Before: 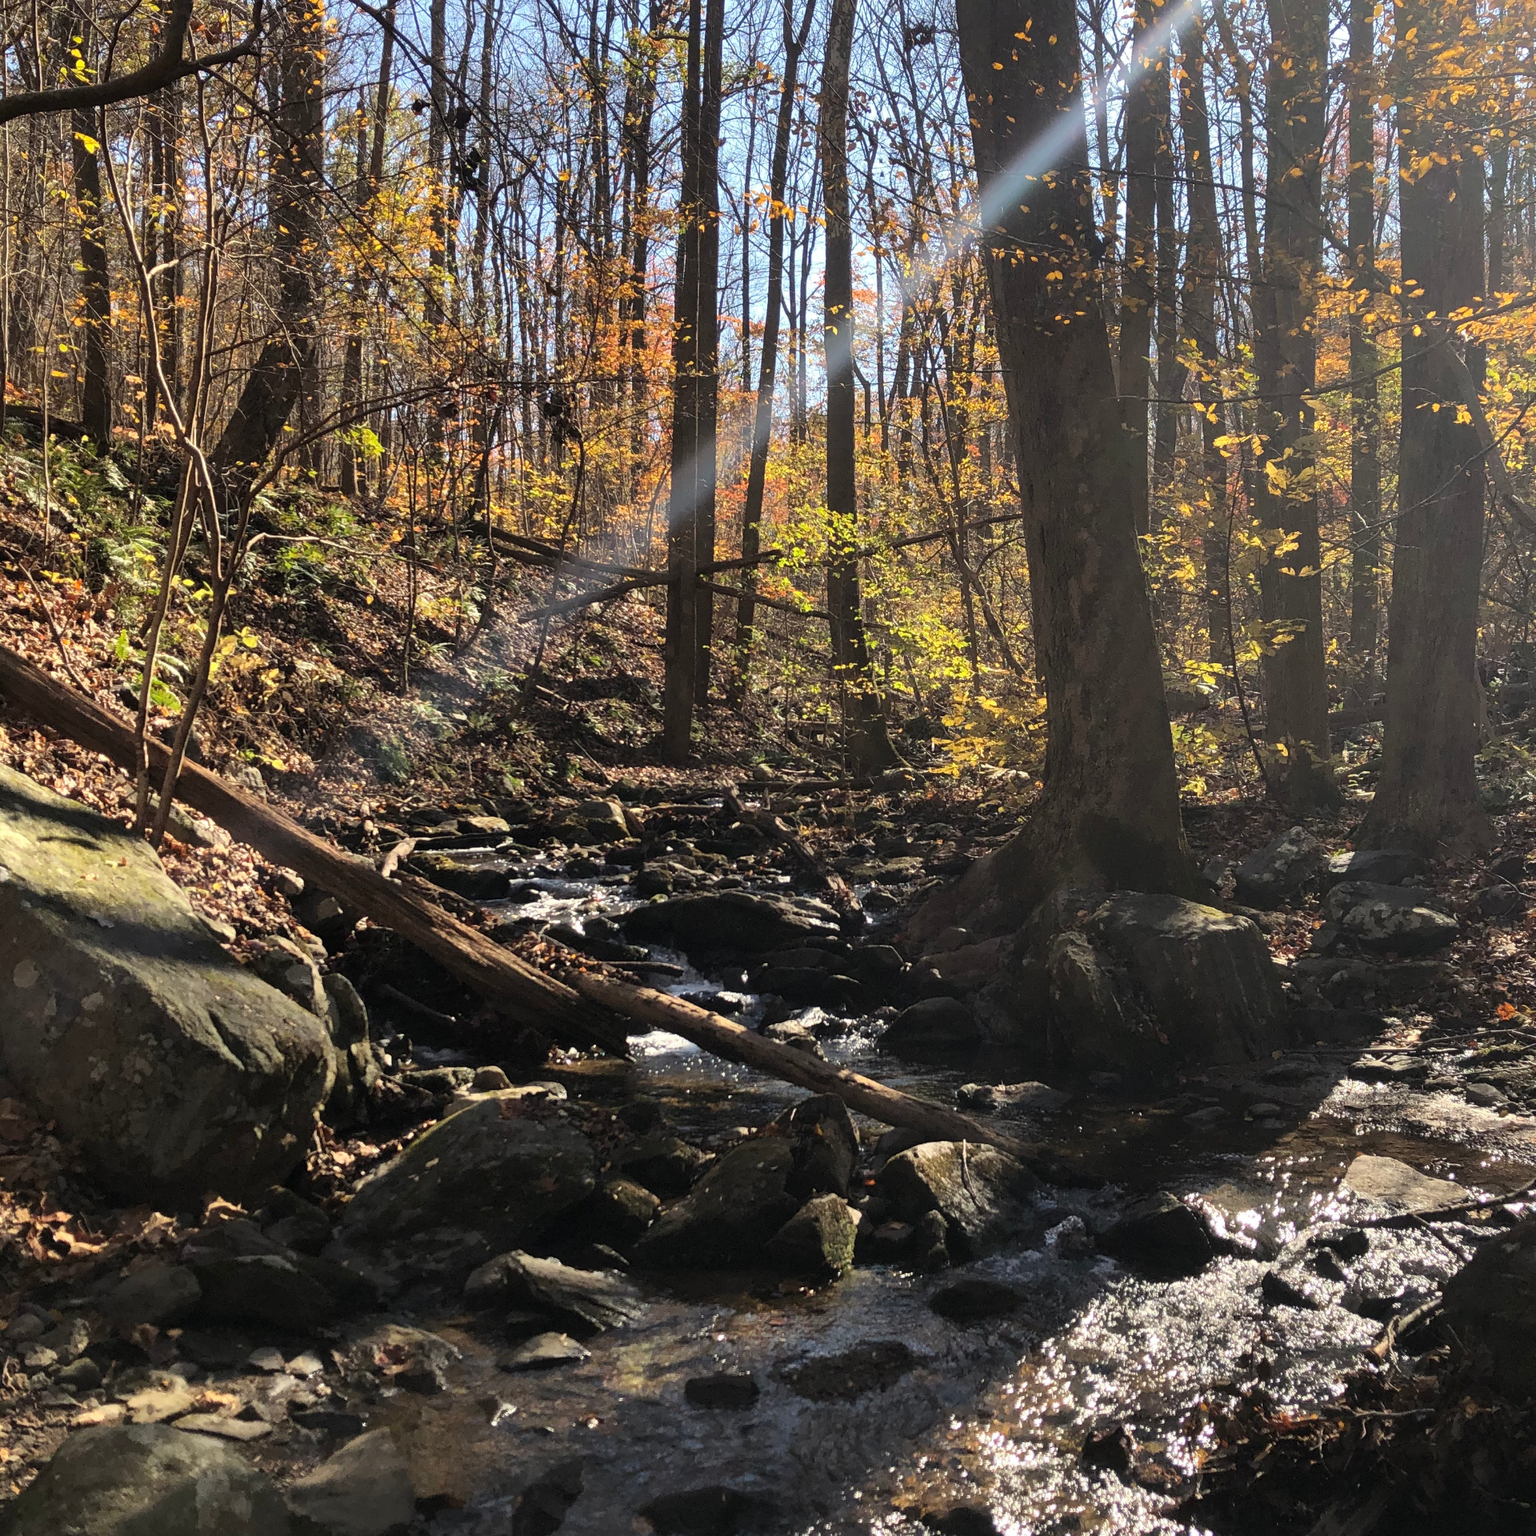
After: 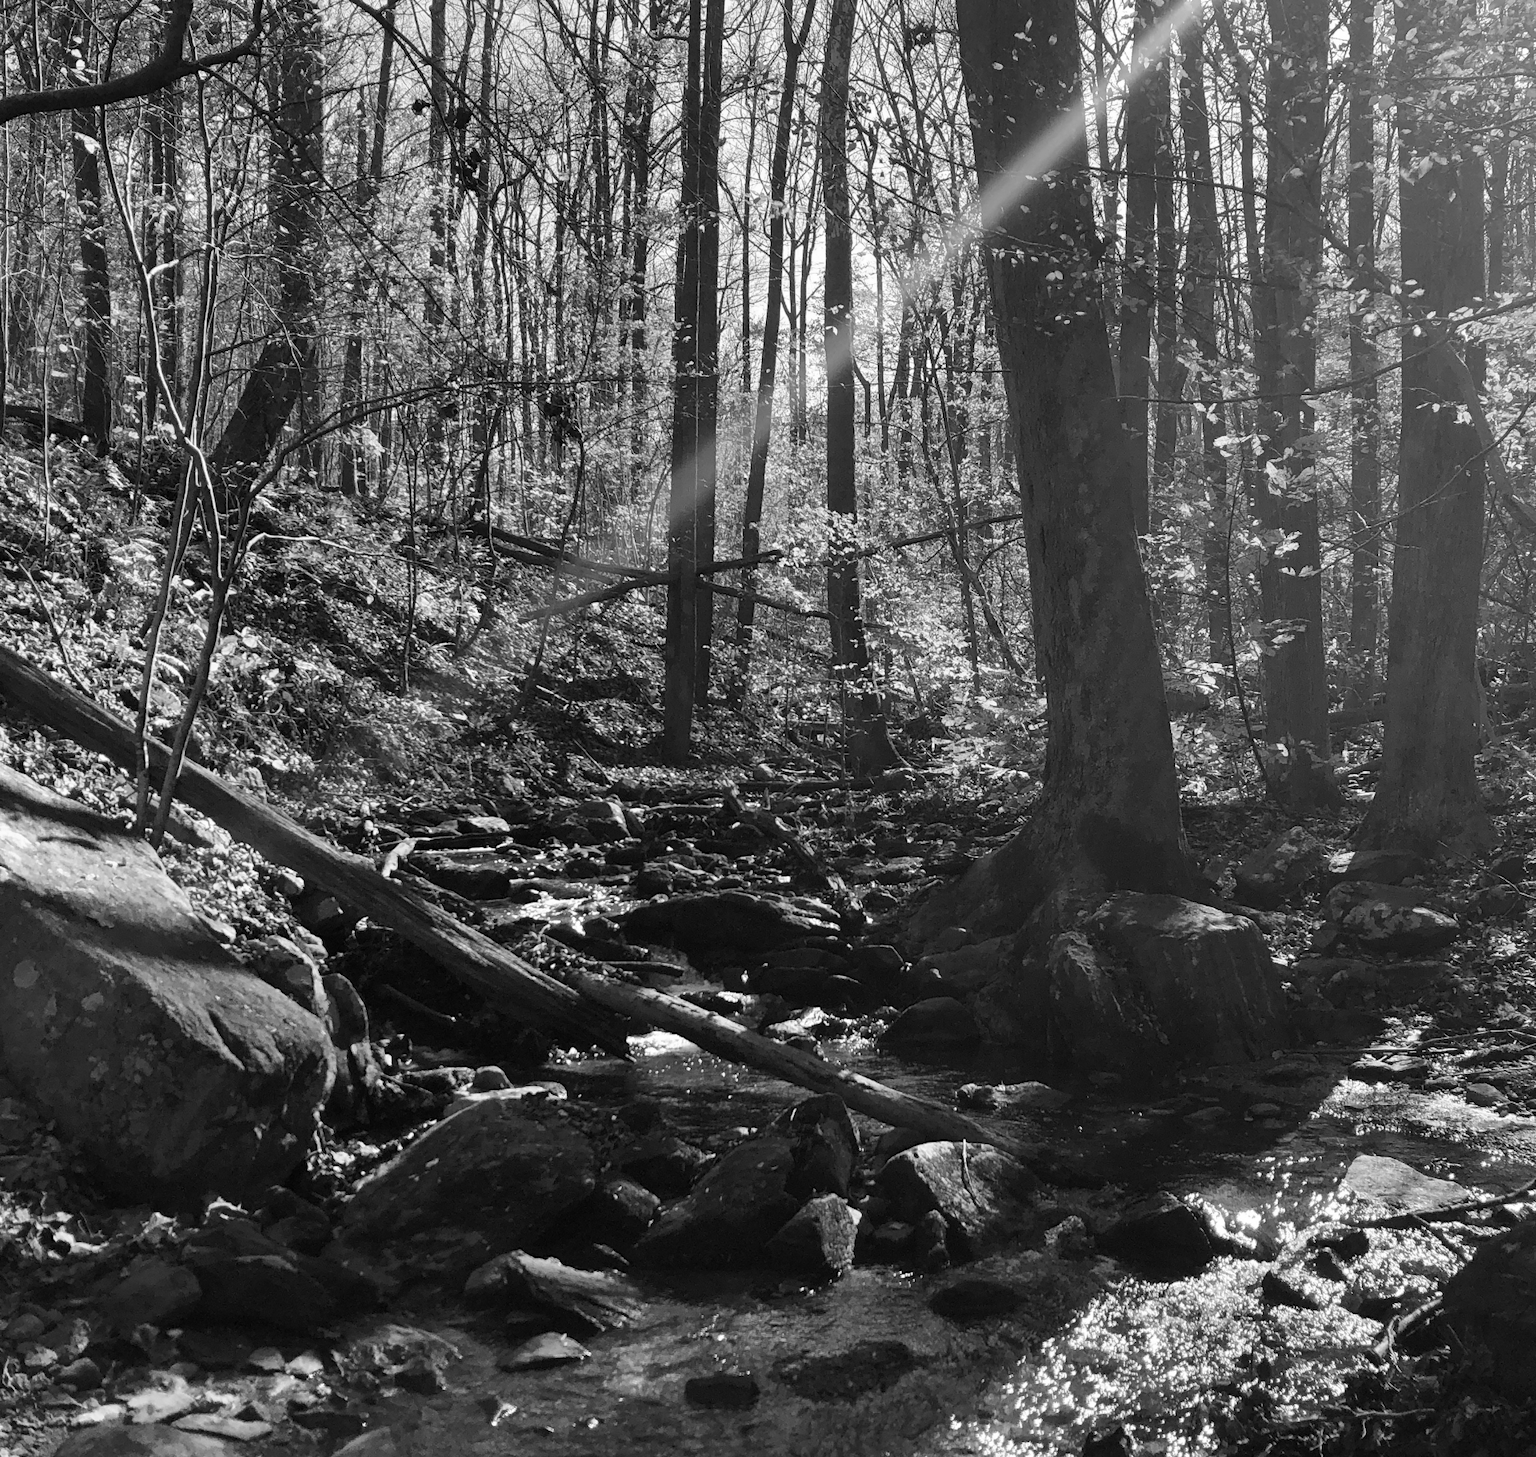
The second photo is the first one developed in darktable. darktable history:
crop and rotate: top 0%, bottom 5.097%
monochrome: on, module defaults
